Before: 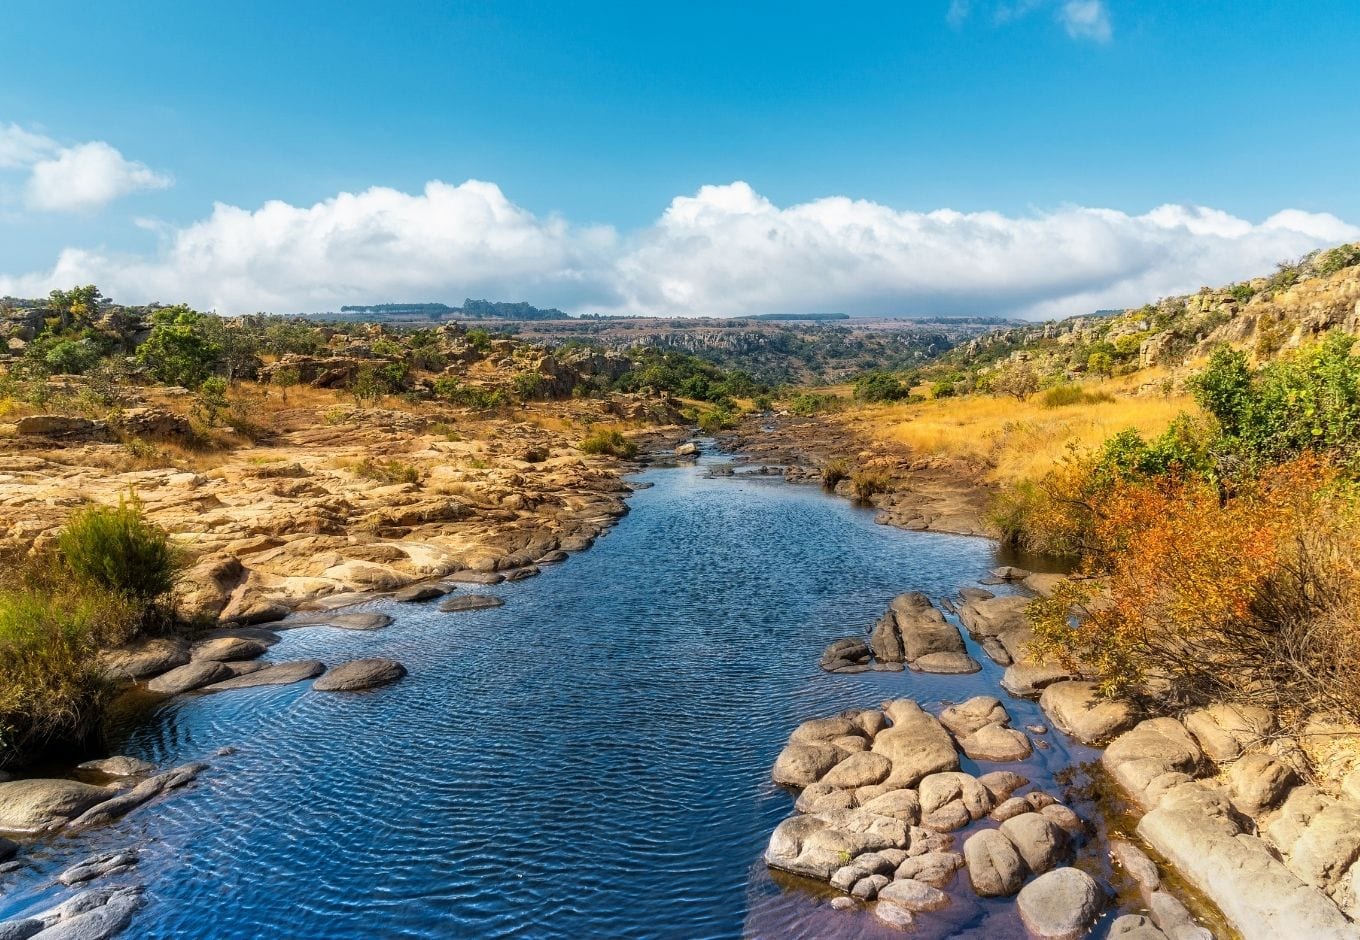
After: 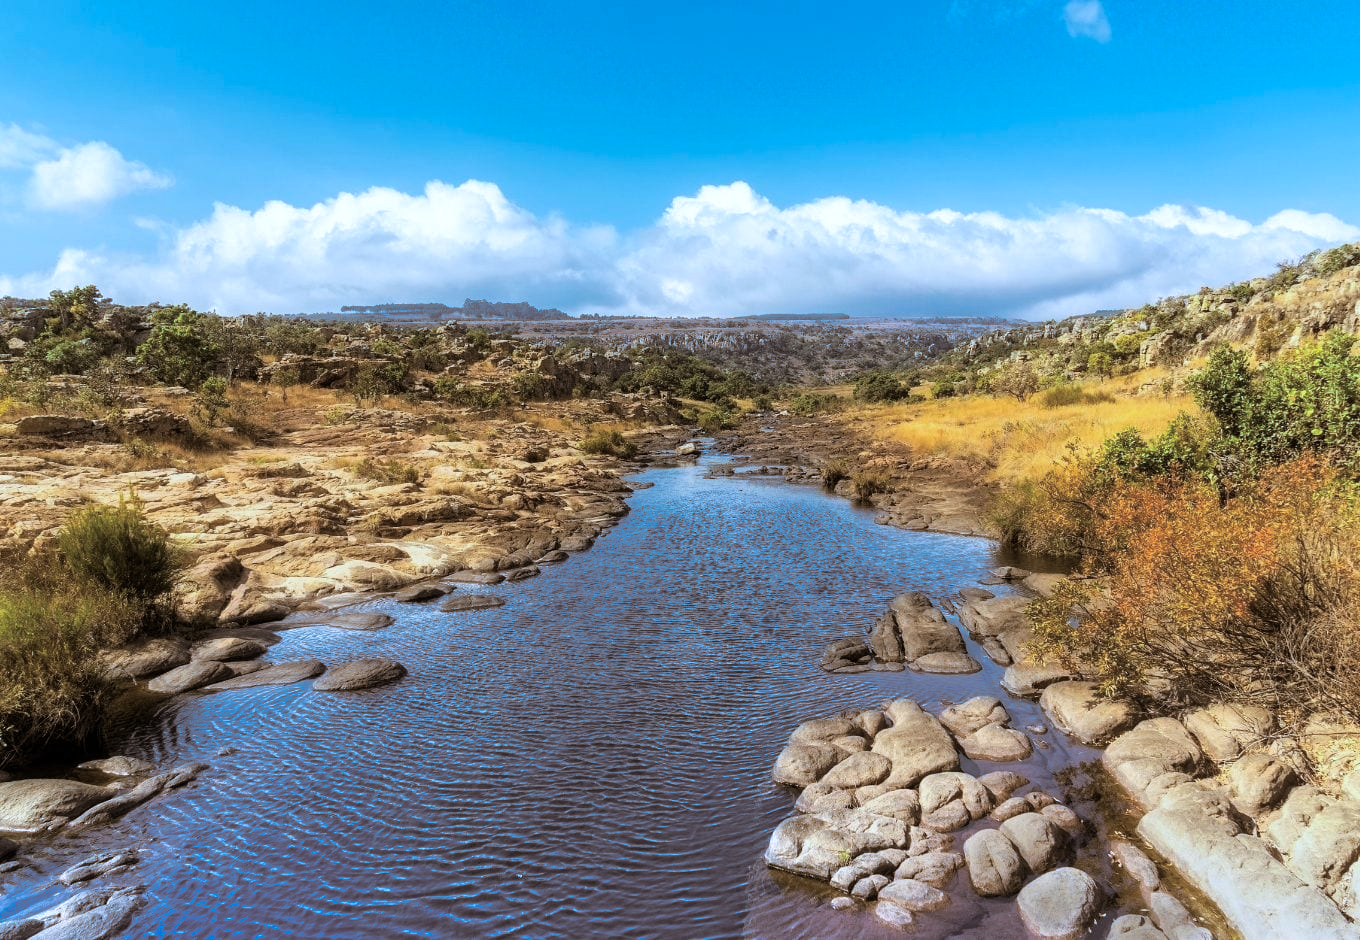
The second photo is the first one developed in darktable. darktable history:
split-toning: shadows › hue 32.4°, shadows › saturation 0.51, highlights › hue 180°, highlights › saturation 0, balance -60.17, compress 55.19%
color calibration: x 0.38, y 0.391, temperature 4086.74 K
